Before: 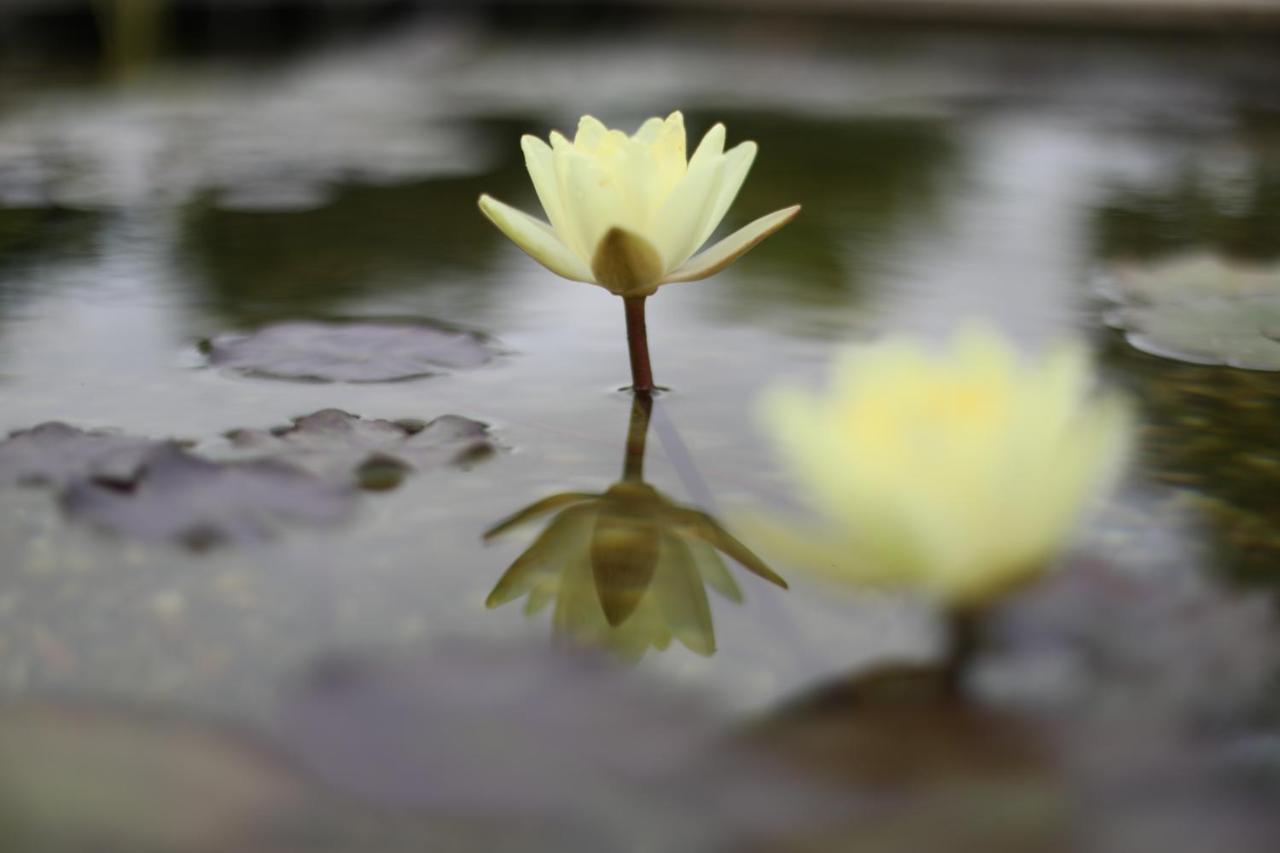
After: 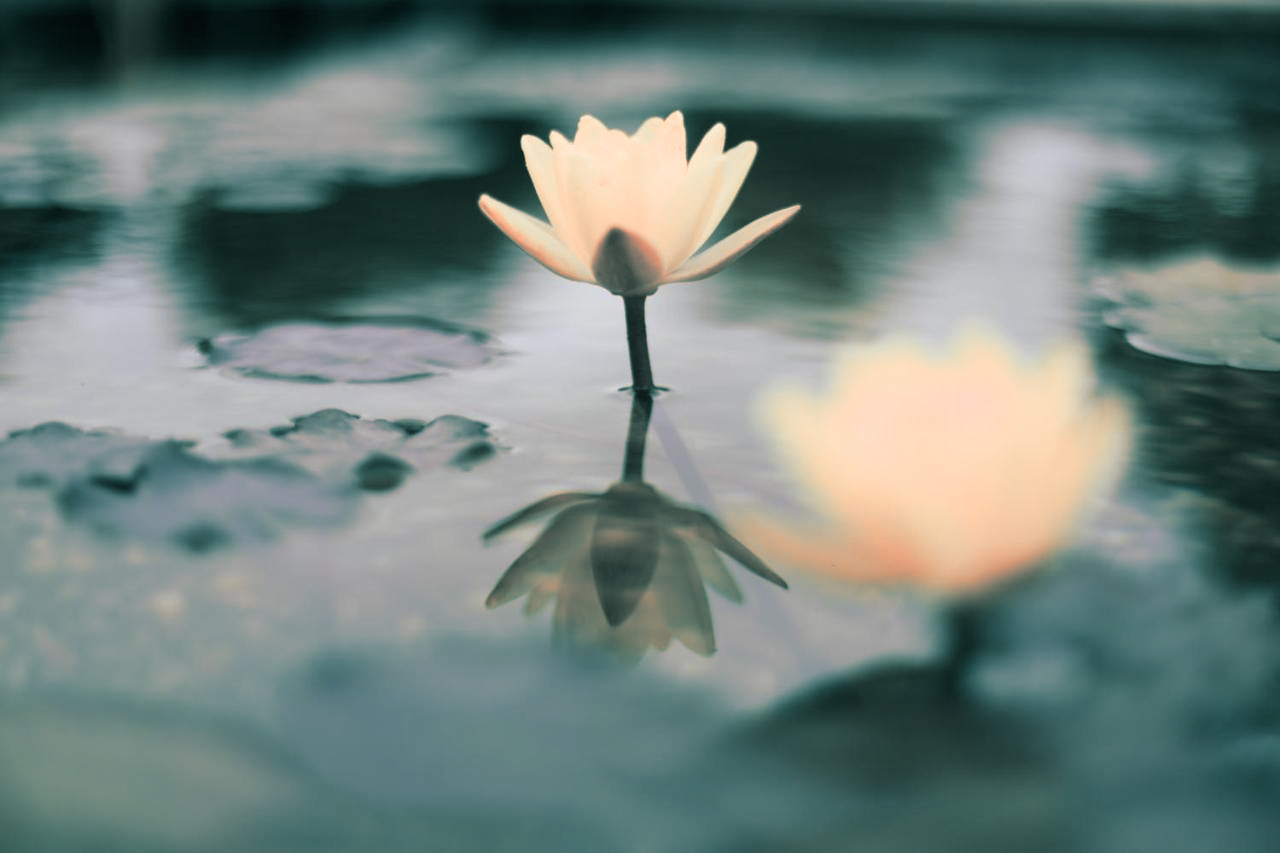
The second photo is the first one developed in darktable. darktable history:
split-toning: shadows › hue 183.6°, shadows › saturation 0.52, highlights › hue 0°, highlights › saturation 0
tone curve: curves: ch0 [(0.016, 0.023) (0.248, 0.252) (0.732, 0.797) (1, 1)], color space Lab, linked channels, preserve colors none
grain: coarseness 0.81 ISO, strength 1.34%, mid-tones bias 0%
contrast brightness saturation: saturation -0.17
color zones: curves: ch2 [(0, 0.488) (0.143, 0.417) (0.286, 0.212) (0.429, 0.179) (0.571, 0.154) (0.714, 0.415) (0.857, 0.495) (1, 0.488)]
